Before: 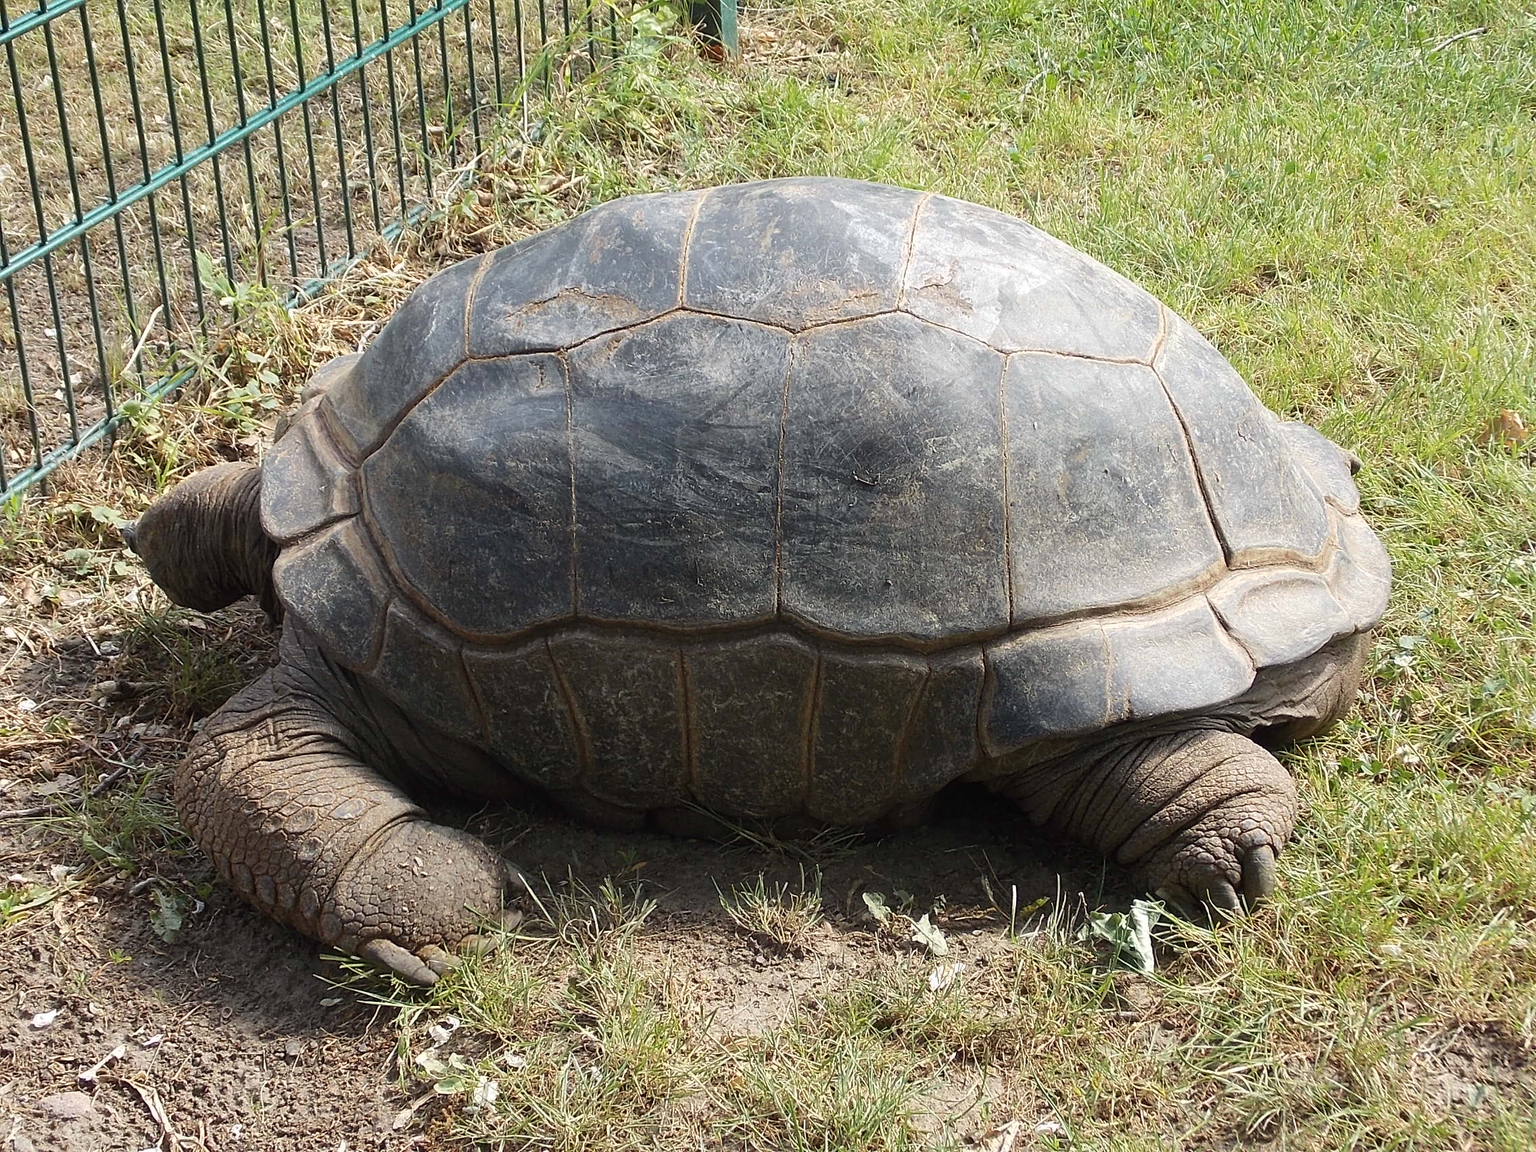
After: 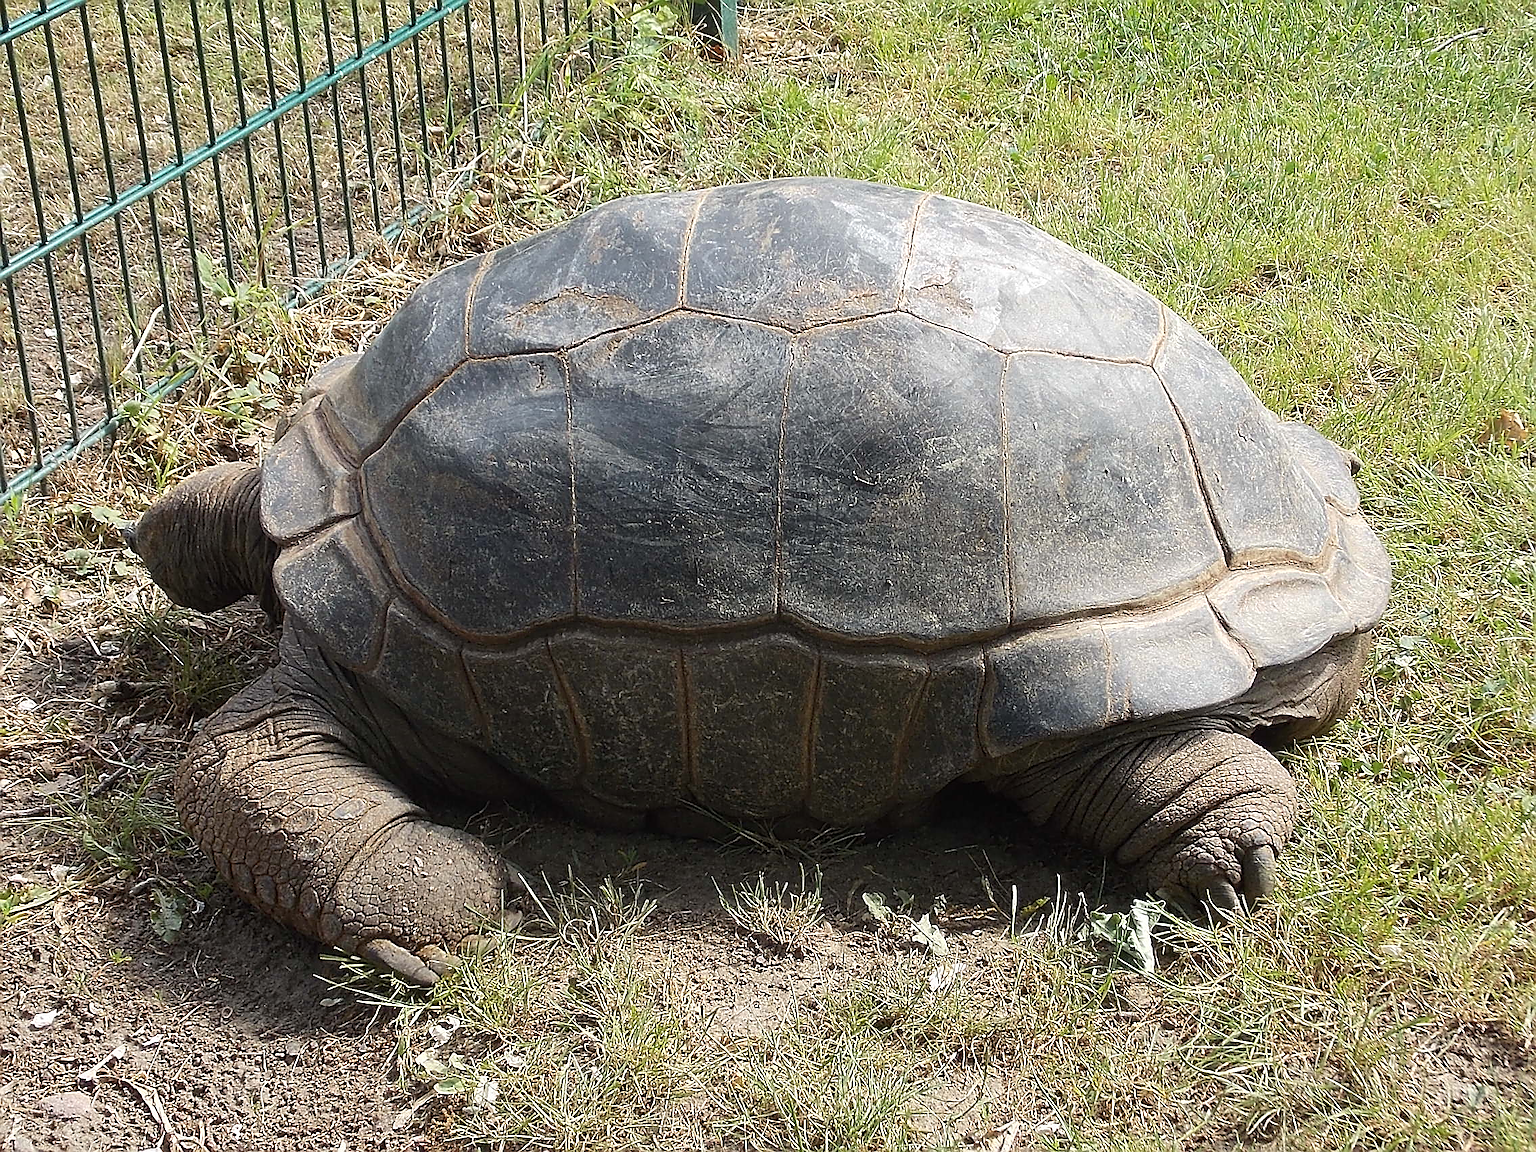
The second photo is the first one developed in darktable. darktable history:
sharpen: radius 1.393, amount 1.233, threshold 0.771
